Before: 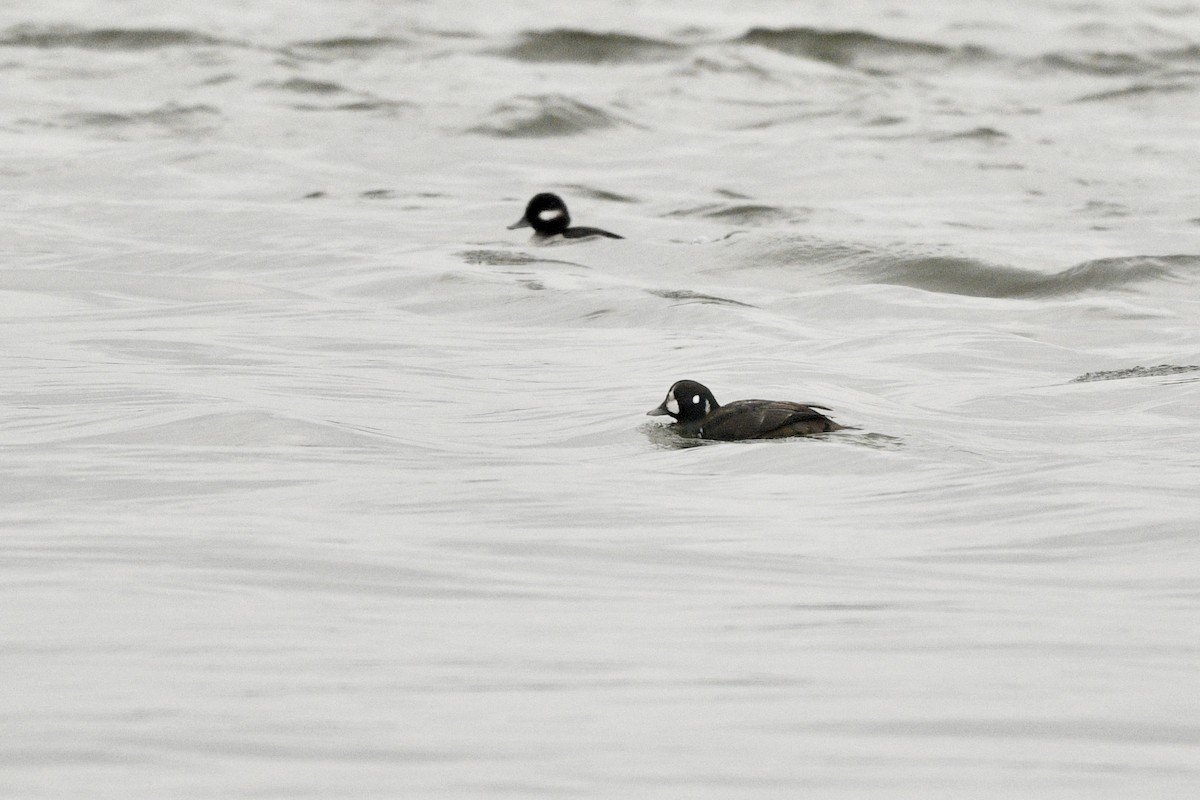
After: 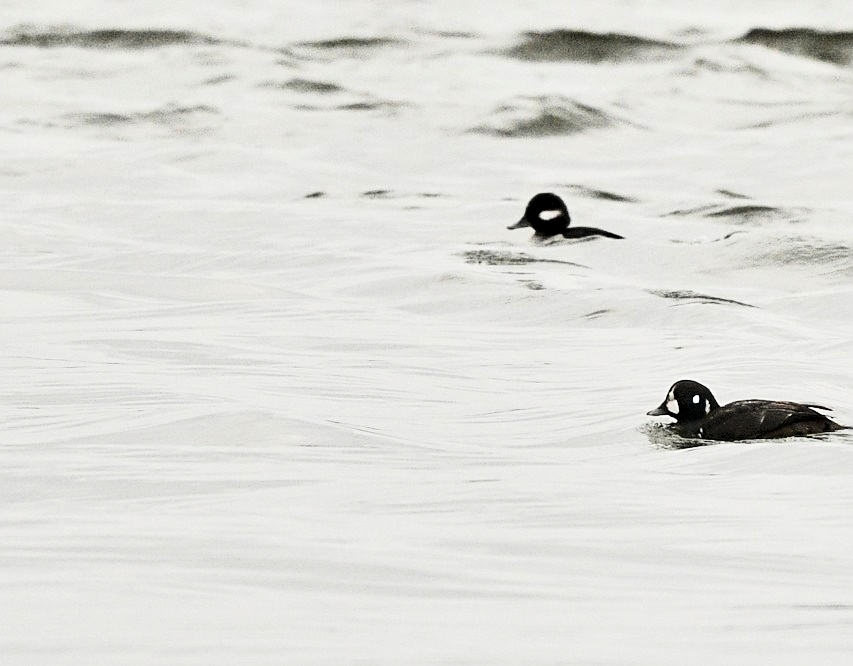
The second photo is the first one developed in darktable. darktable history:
contrast equalizer: octaves 7, y [[0.6 ×6], [0.55 ×6], [0 ×6], [0 ×6], [0 ×6]], mix 0.35
crop: right 28.885%, bottom 16.626%
tone curve: curves: ch0 [(0, 0) (0.288, 0.201) (0.683, 0.793) (1, 1)], color space Lab, linked channels, preserve colors none
sharpen: on, module defaults
